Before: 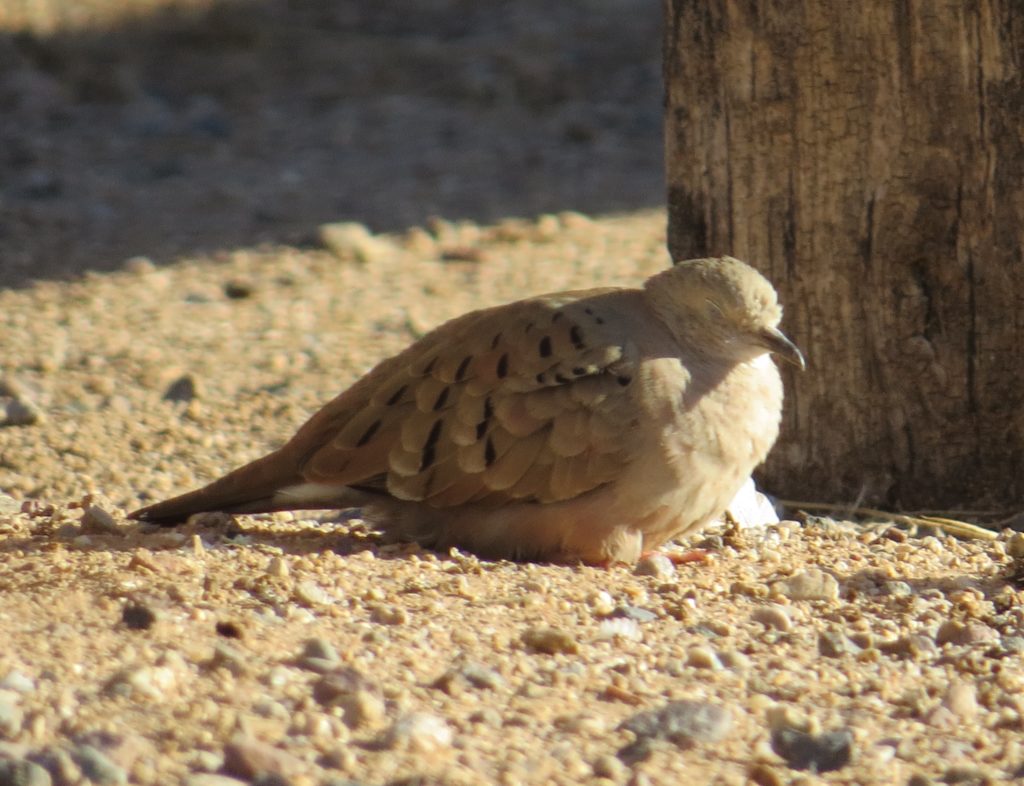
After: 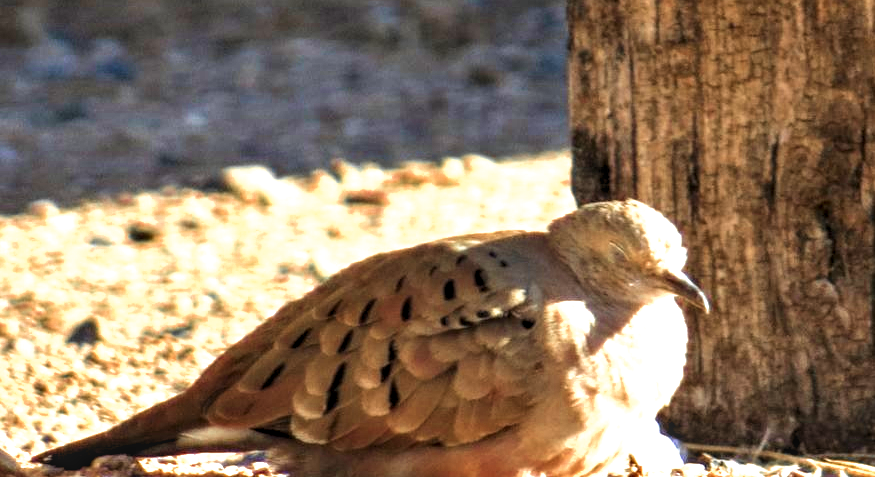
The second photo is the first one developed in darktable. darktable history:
contrast equalizer: octaves 7, y [[0.6 ×6], [0.55 ×6], [0 ×6], [0 ×6], [0 ×6]]
crop and rotate: left 9.467%, top 7.328%, right 5.014%, bottom 31.929%
color zones: curves: ch0 [(0, 0.363) (0.128, 0.373) (0.25, 0.5) (0.402, 0.407) (0.521, 0.525) (0.63, 0.559) (0.729, 0.662) (0.867, 0.471)]; ch1 [(0, 0.515) (0.136, 0.618) (0.25, 0.5) (0.378, 0) (0.516, 0) (0.622, 0.593) (0.737, 0.819) (0.87, 0.593)]; ch2 [(0, 0.529) (0.128, 0.471) (0.282, 0.451) (0.386, 0.662) (0.516, 0.525) (0.633, 0.554) (0.75, 0.62) (0.875, 0.441)]
local contrast: on, module defaults
velvia: on, module defaults
exposure: black level correction 0, exposure 1.001 EV, compensate highlight preservation false
levels: levels [0.031, 0.5, 0.969]
